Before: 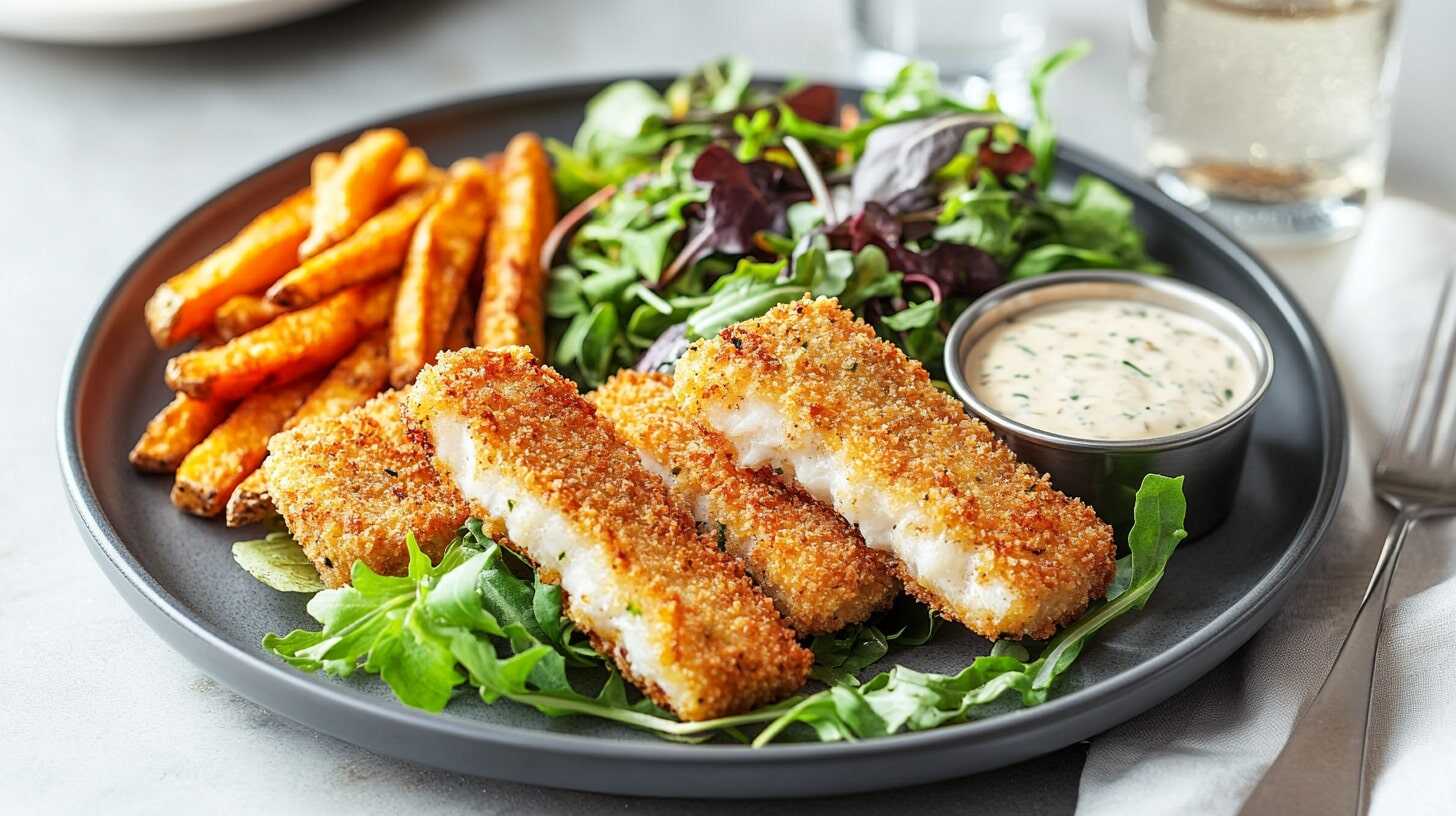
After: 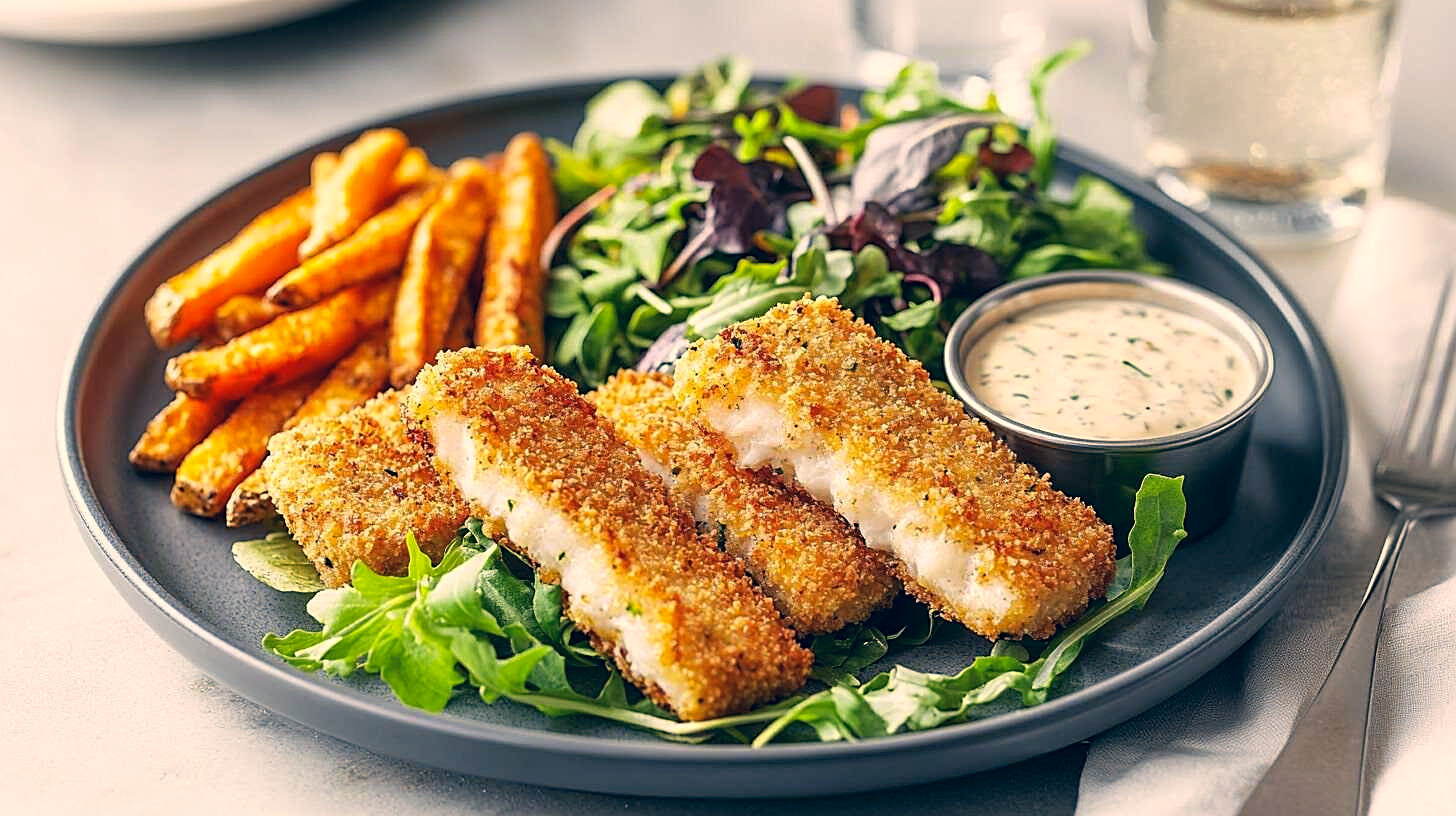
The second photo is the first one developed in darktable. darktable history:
sharpen: on, module defaults
color correction: highlights a* 10.32, highlights b* 14.66, shadows a* -9.59, shadows b* -15.02
